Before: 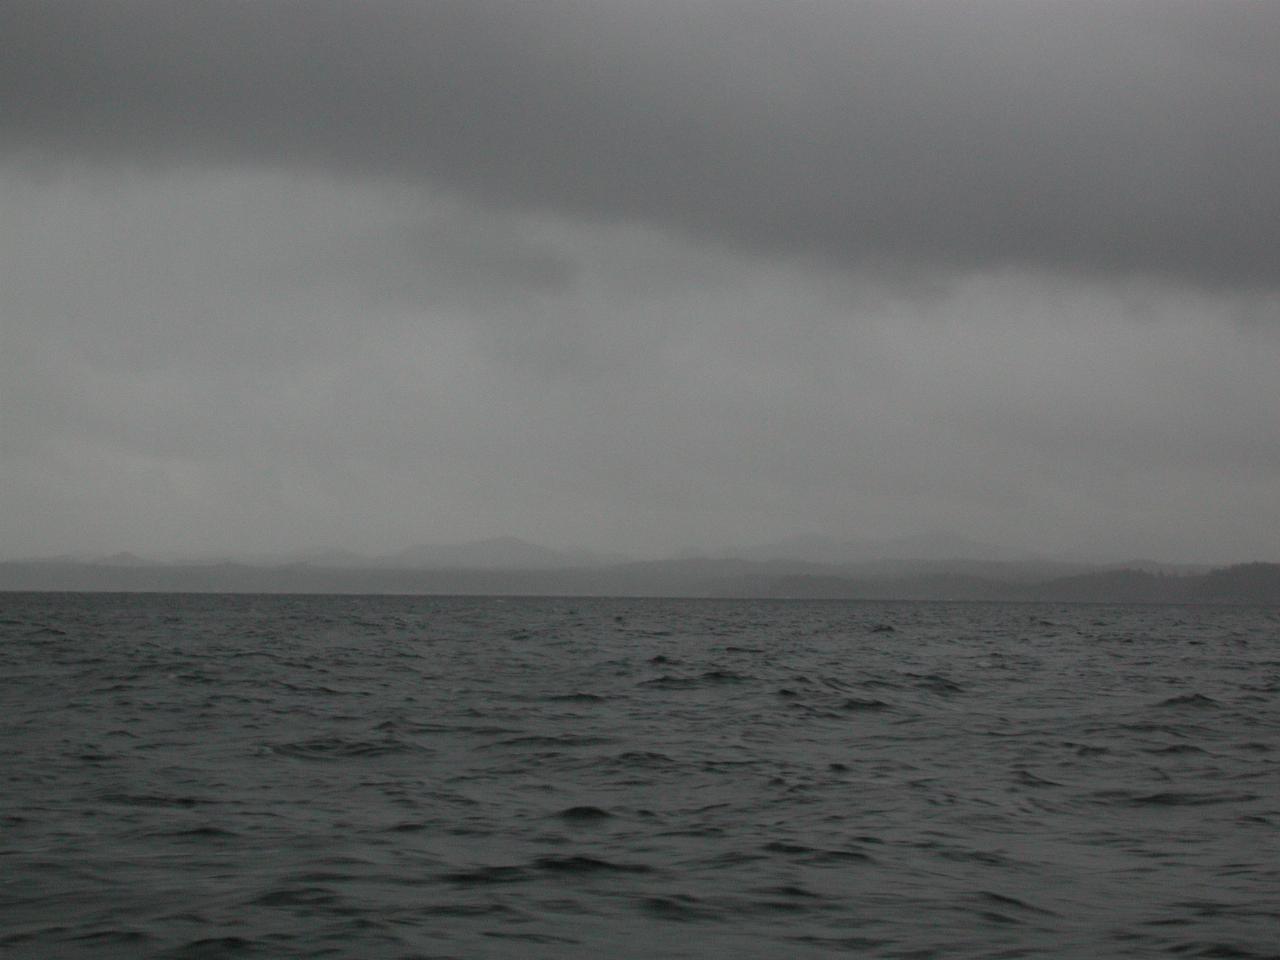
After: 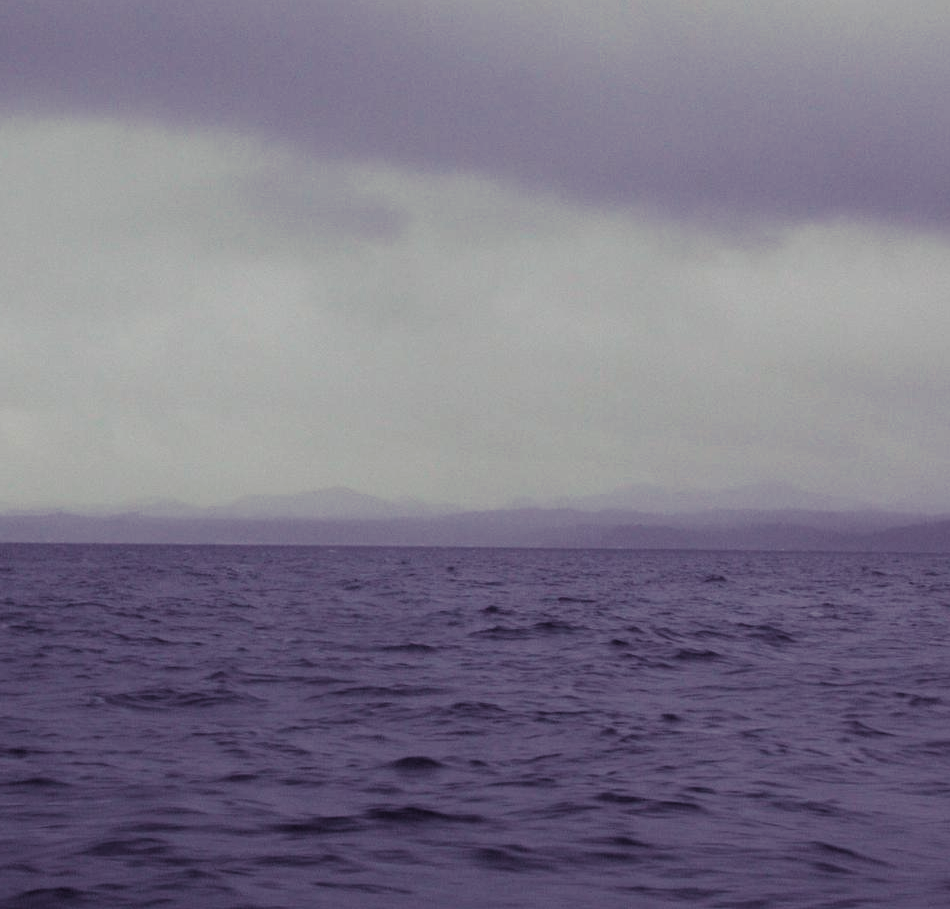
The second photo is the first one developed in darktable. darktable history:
crop and rotate: left 13.15%, top 5.251%, right 12.609%
exposure: black level correction 0, exposure 0.7 EV, compensate exposure bias true, compensate highlight preservation false
split-toning: shadows › hue 255.6°, shadows › saturation 0.66, highlights › hue 43.2°, highlights › saturation 0.68, balance -50.1
